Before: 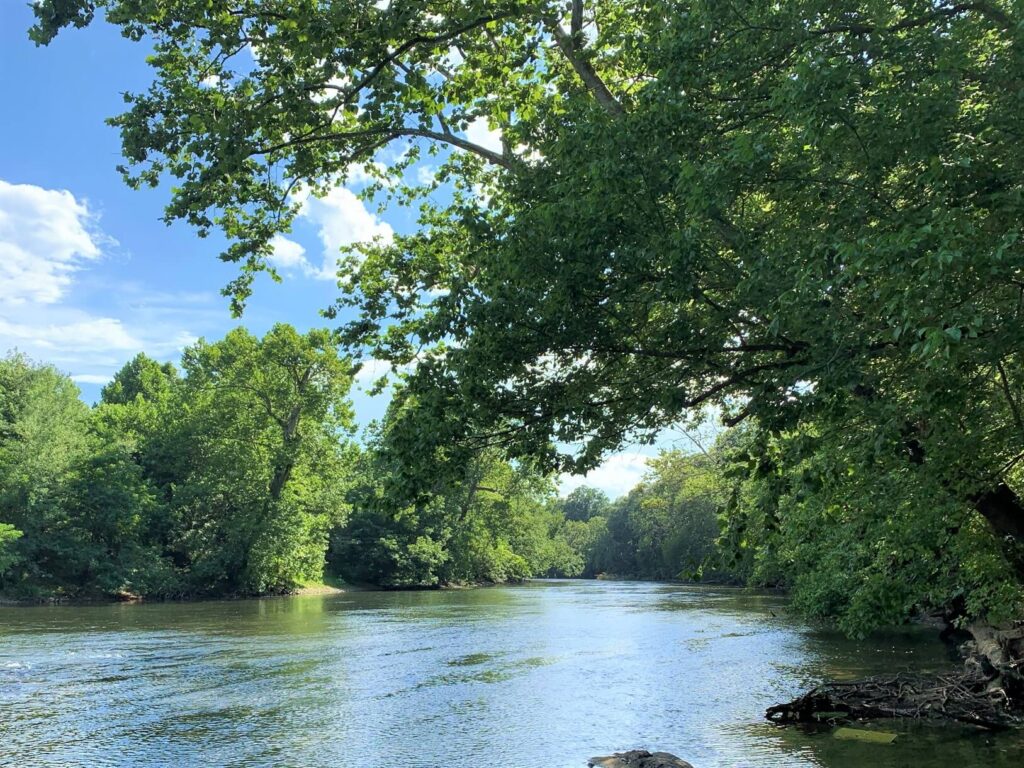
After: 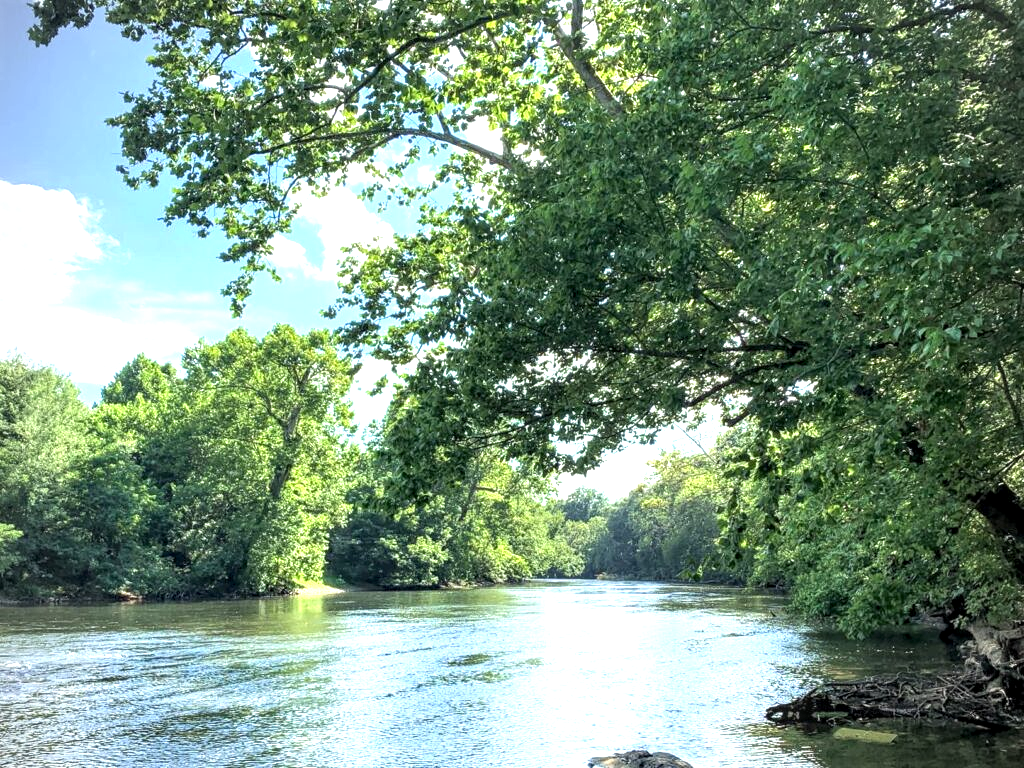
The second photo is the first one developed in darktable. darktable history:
vignetting: on, module defaults
exposure: black level correction 0, exposure 1.001 EV, compensate exposure bias true, compensate highlight preservation false
local contrast: detail 142%
